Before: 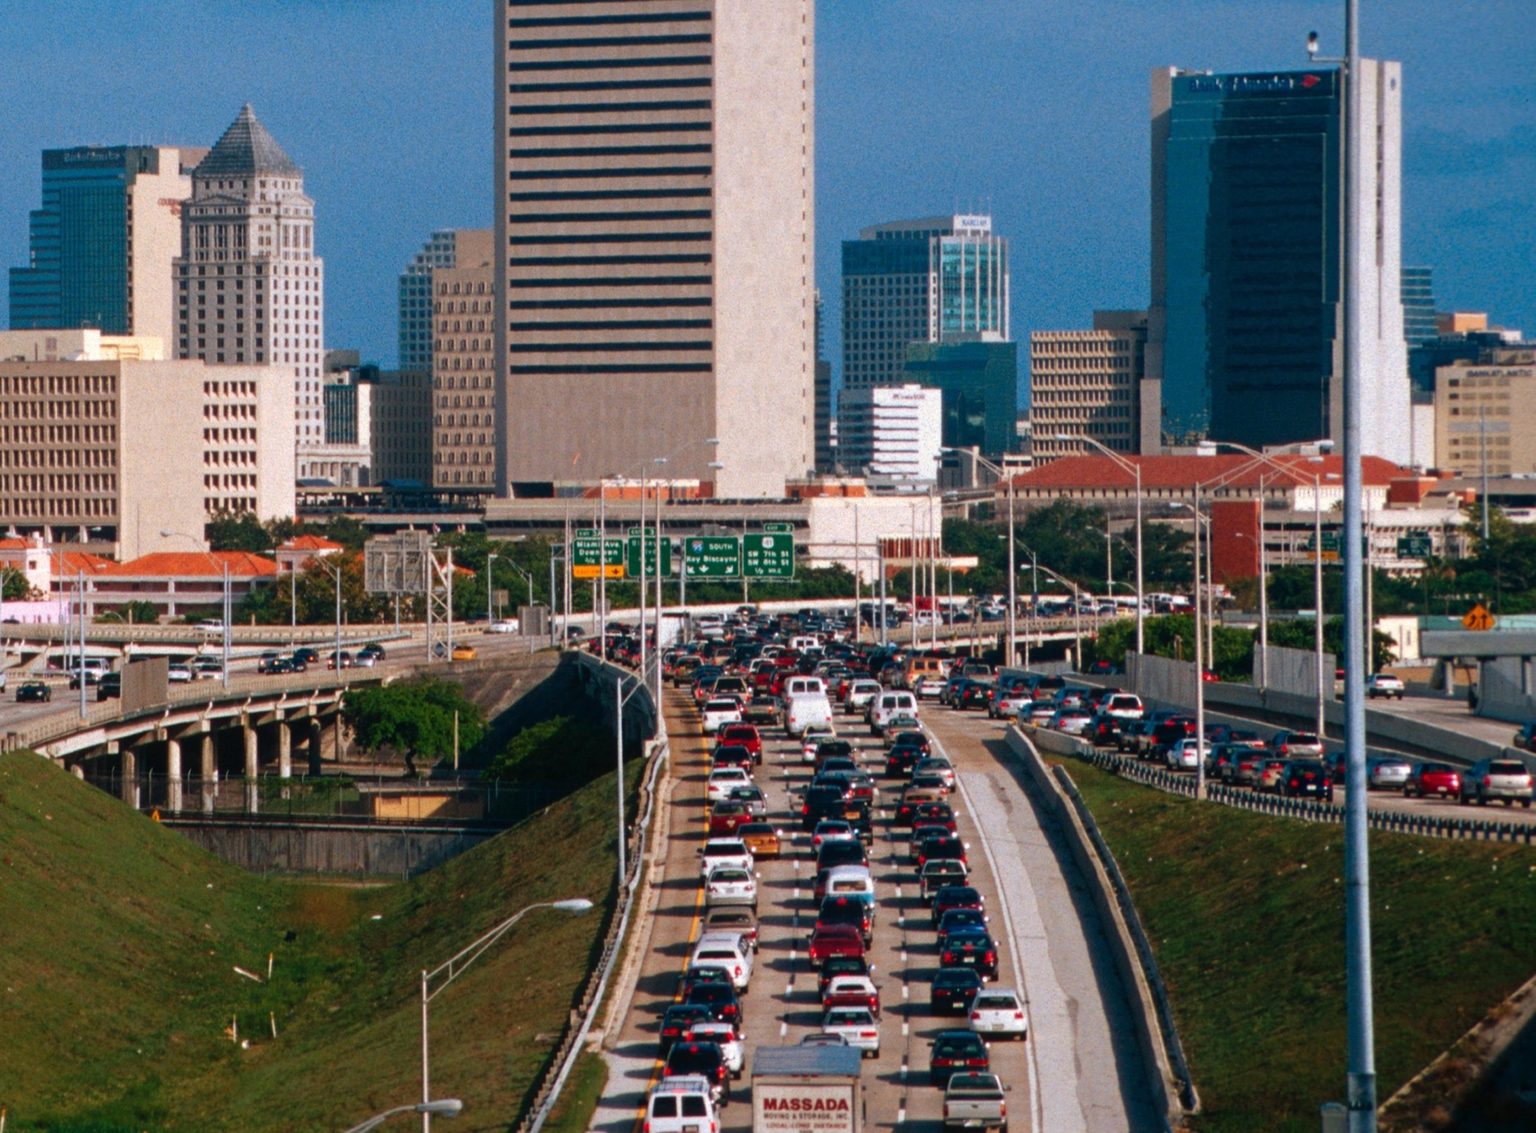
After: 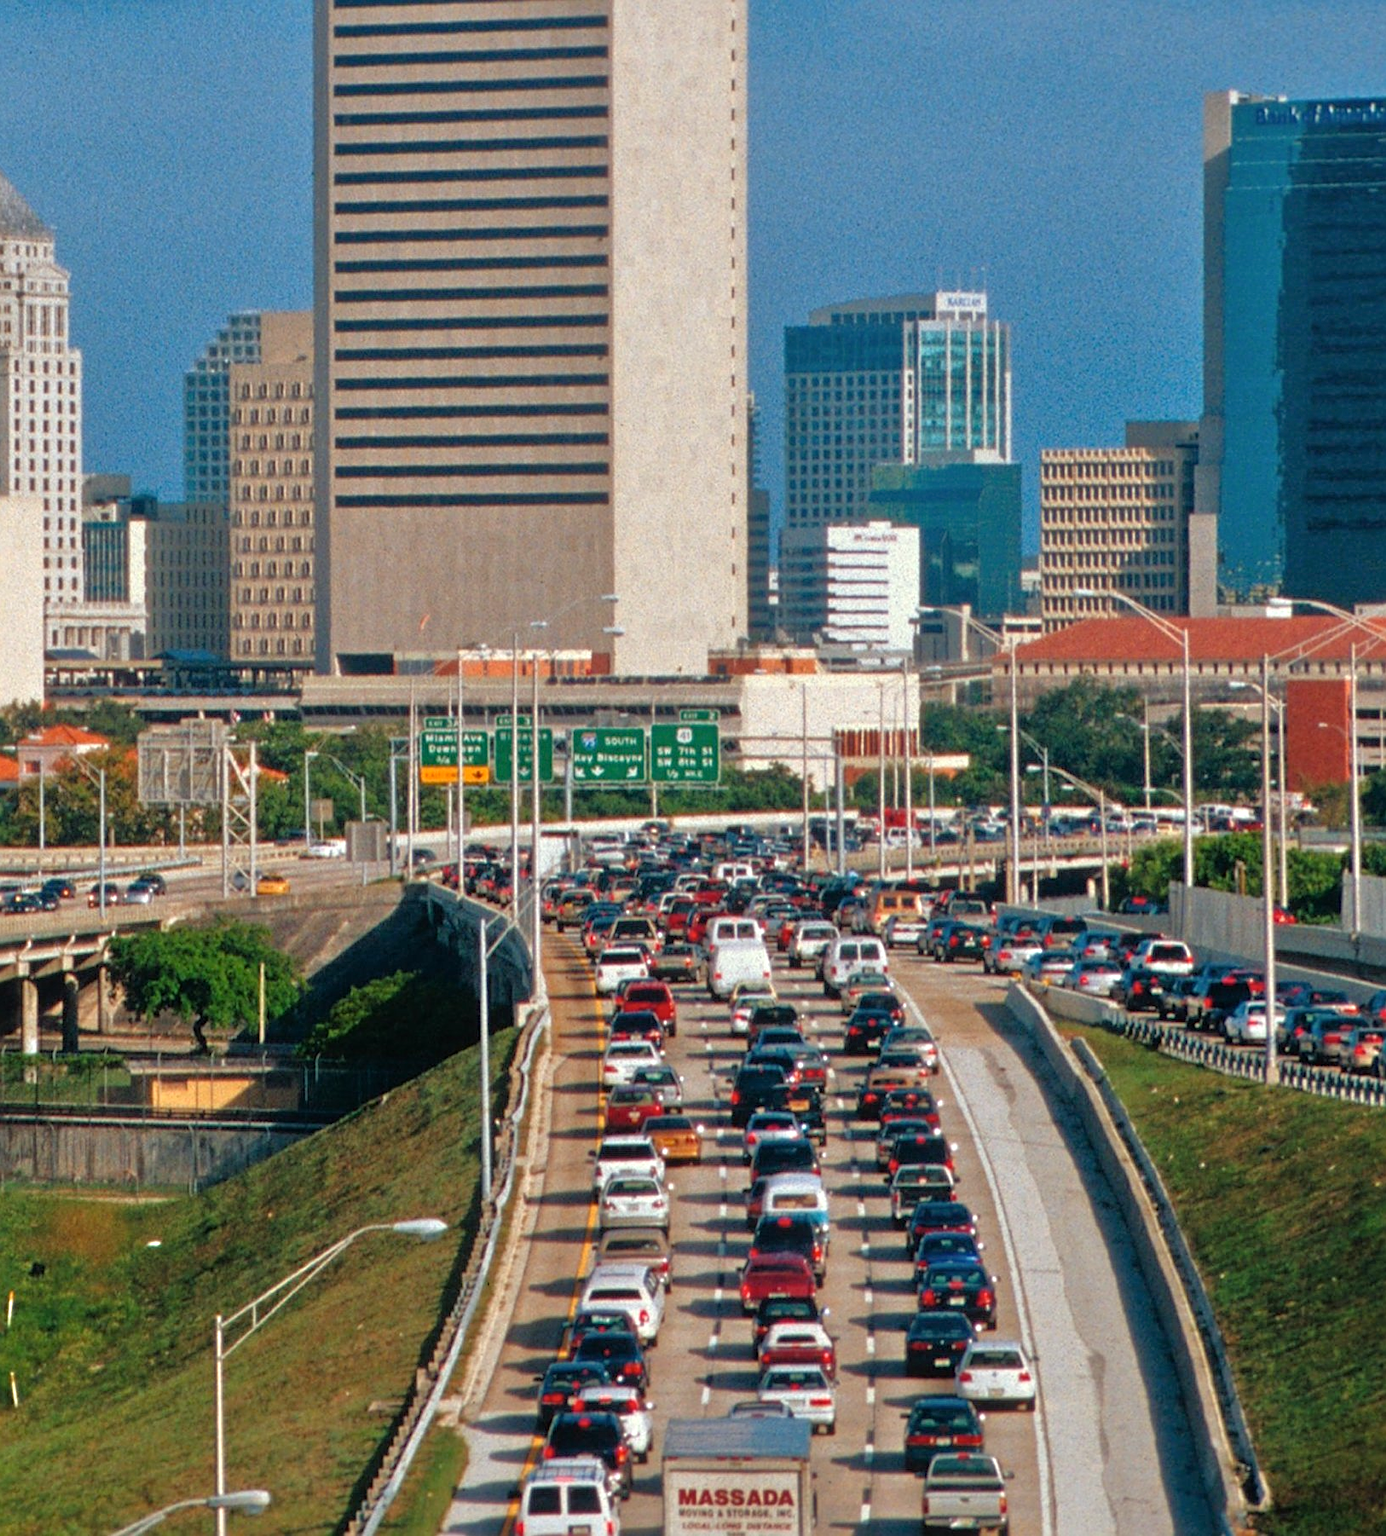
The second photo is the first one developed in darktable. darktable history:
sharpen: on, module defaults
tone equalizer: -7 EV 0.144 EV, -6 EV 0.56 EV, -5 EV 1.17 EV, -4 EV 1.3 EV, -3 EV 1.16 EV, -2 EV 0.6 EV, -1 EV 0.154 EV
color correction: highlights a* -4.57, highlights b* 5.03, saturation 0.956
crop: left 17.123%, right 16.239%
